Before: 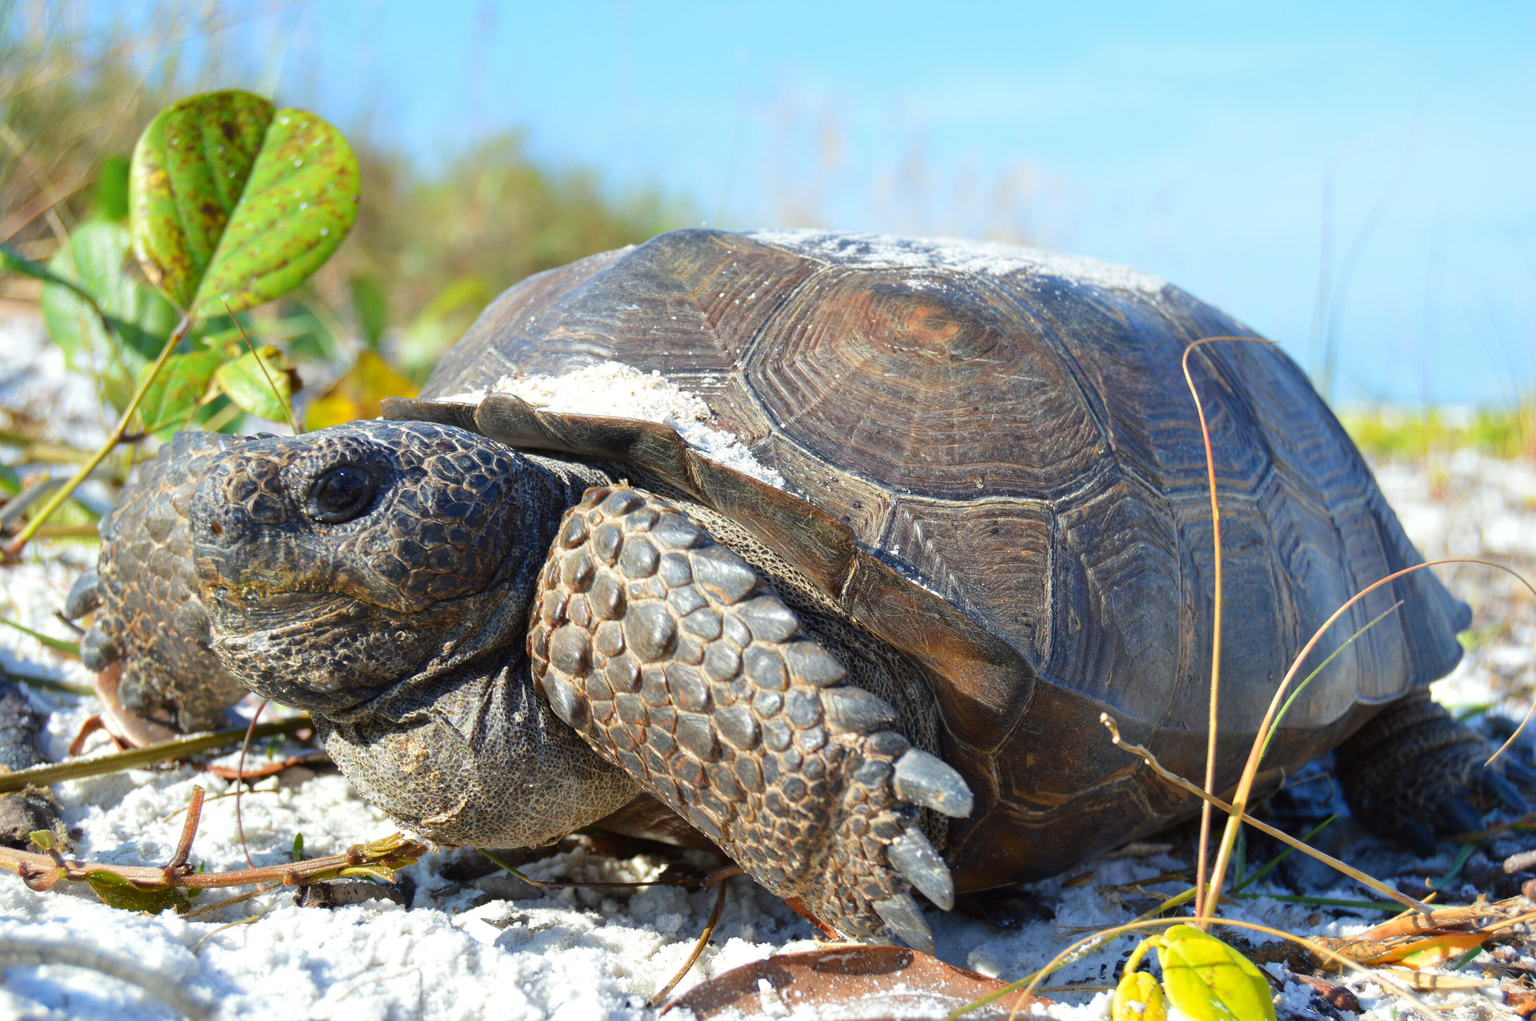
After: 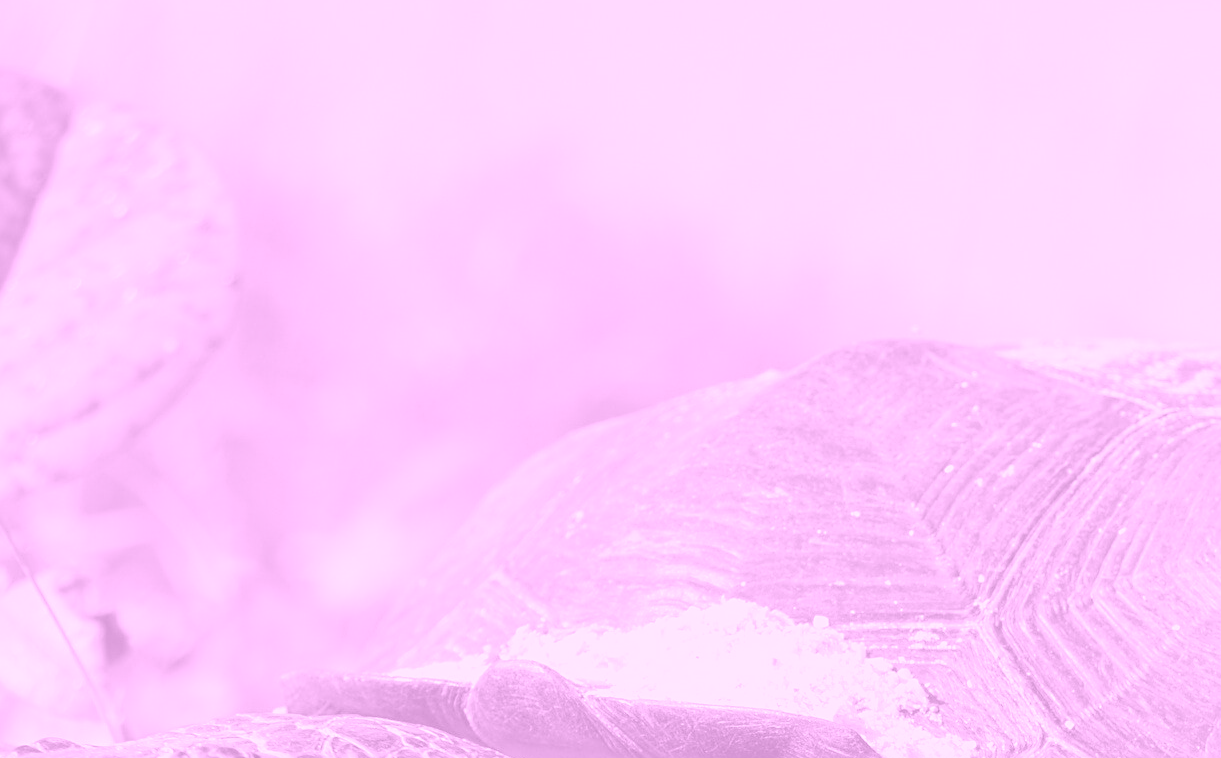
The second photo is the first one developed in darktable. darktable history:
colorize: hue 331.2°, saturation 75%, source mix 30.28%, lightness 70.52%, version 1
sharpen: on, module defaults
haze removal: compatibility mode true, adaptive false
crop: left 15.452%, top 5.459%, right 43.956%, bottom 56.62%
